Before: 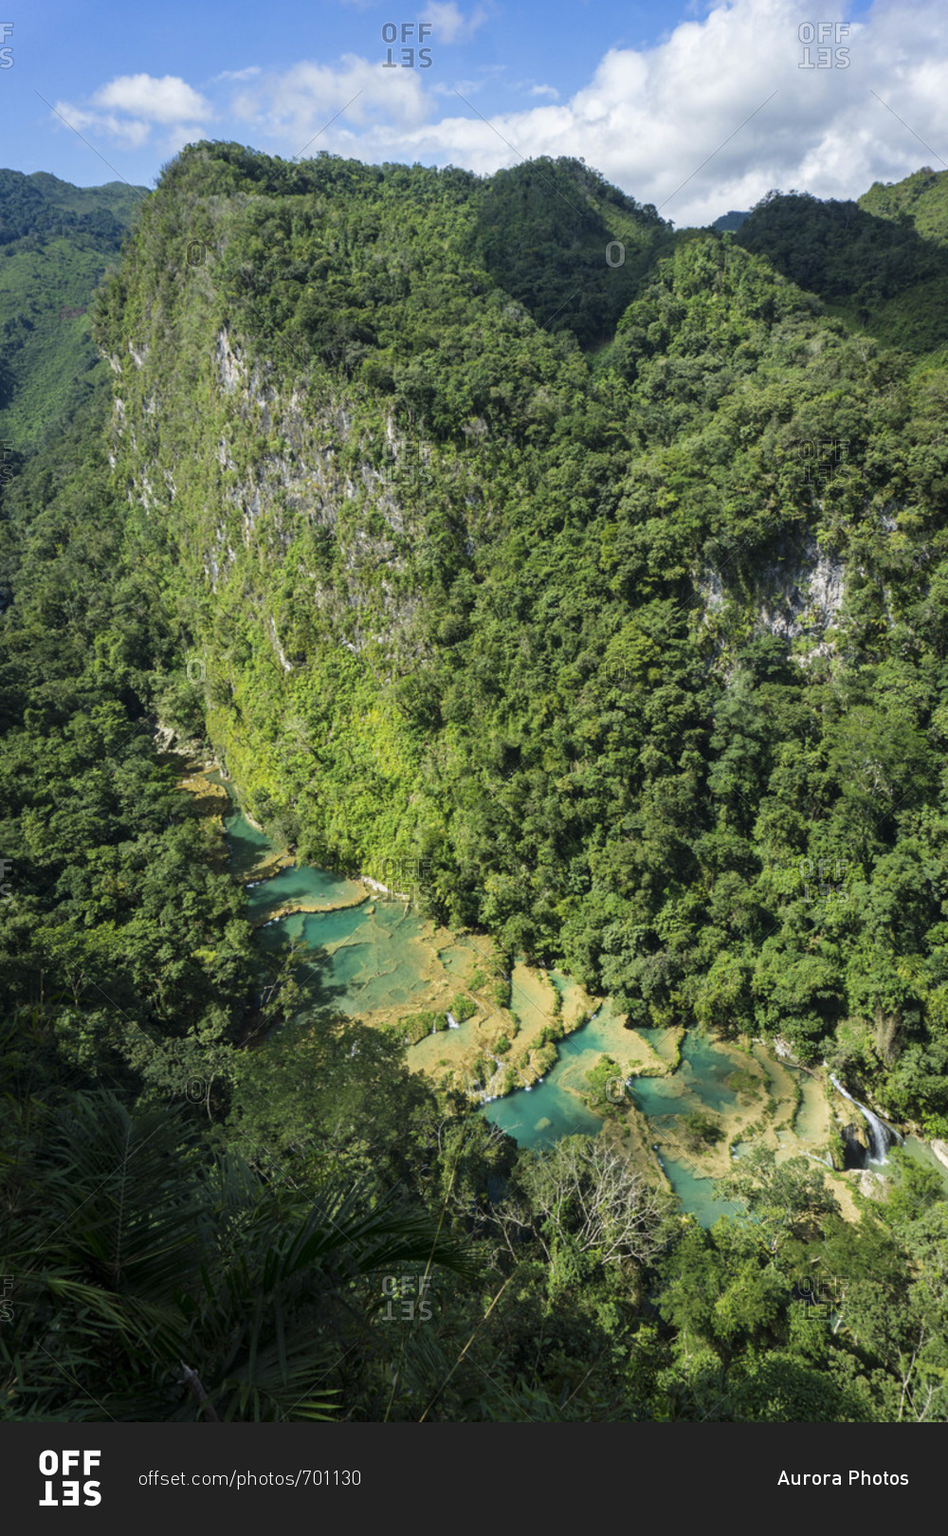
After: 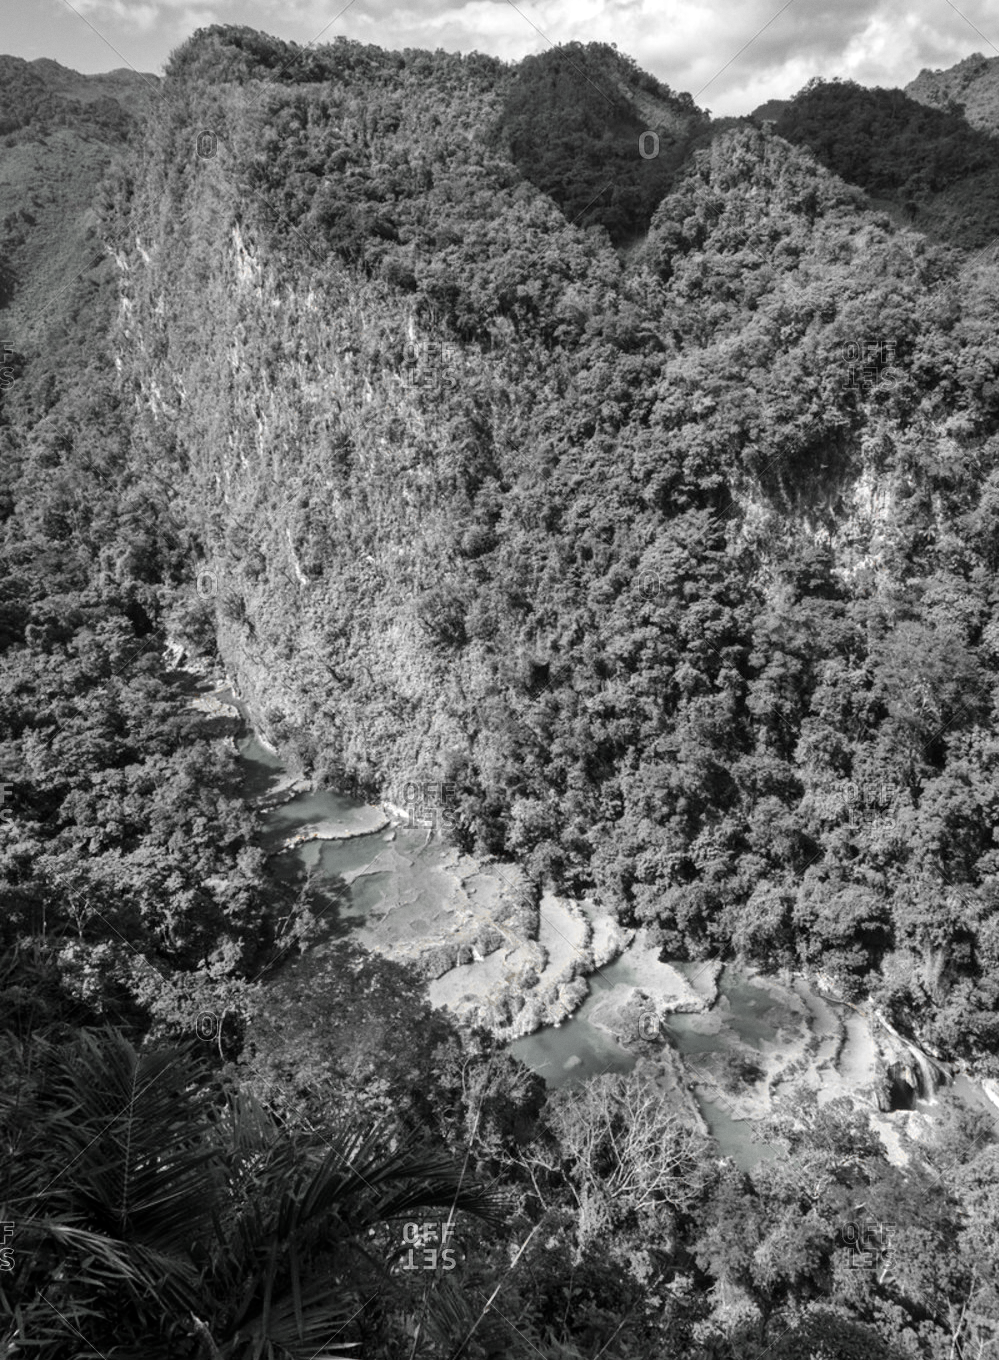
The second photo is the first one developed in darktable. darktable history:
grain: coarseness 14.57 ISO, strength 8.8%
shadows and highlights: soften with gaussian
white balance: emerald 1
exposure: exposure 0.191 EV, compensate highlight preservation false
crop: top 7.625%, bottom 8.027%
color zones: curves: ch0 [(0, 0.65) (0.096, 0.644) (0.221, 0.539) (0.429, 0.5) (0.571, 0.5) (0.714, 0.5) (0.857, 0.5) (1, 0.65)]; ch1 [(0, 0.5) (0.143, 0.5) (0.257, -0.002) (0.429, 0.04) (0.571, -0.001) (0.714, -0.015) (0.857, 0.024) (1, 0.5)]
